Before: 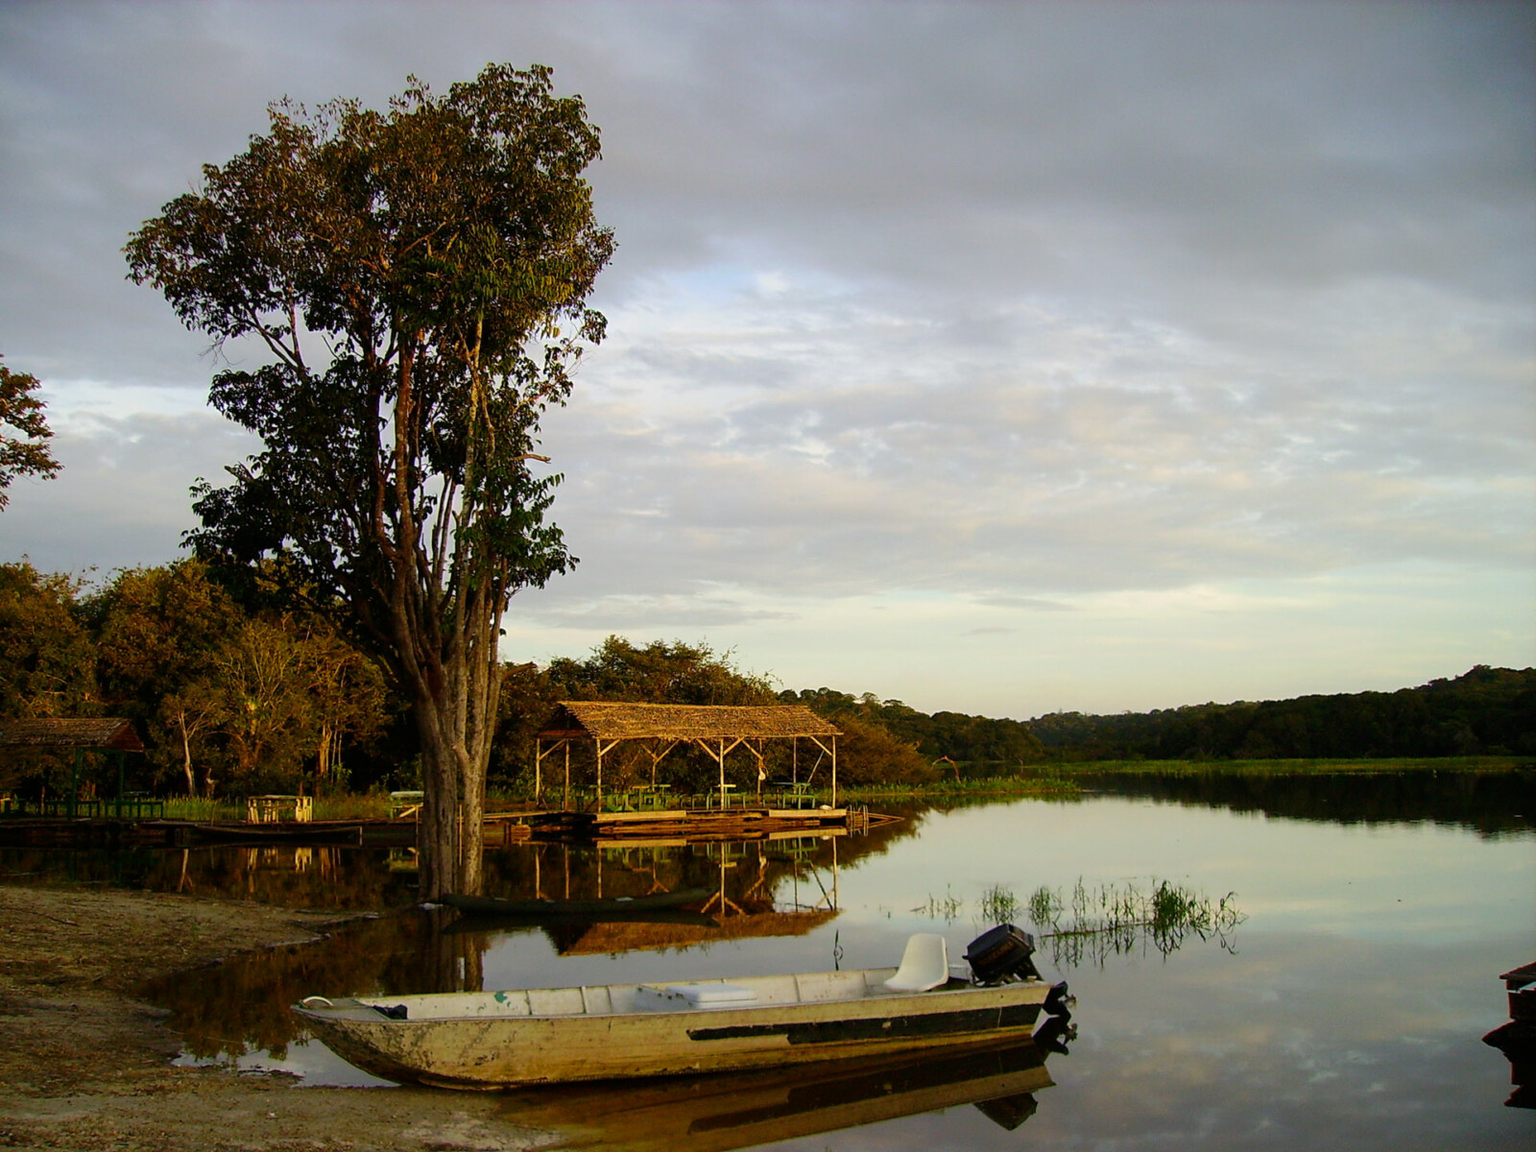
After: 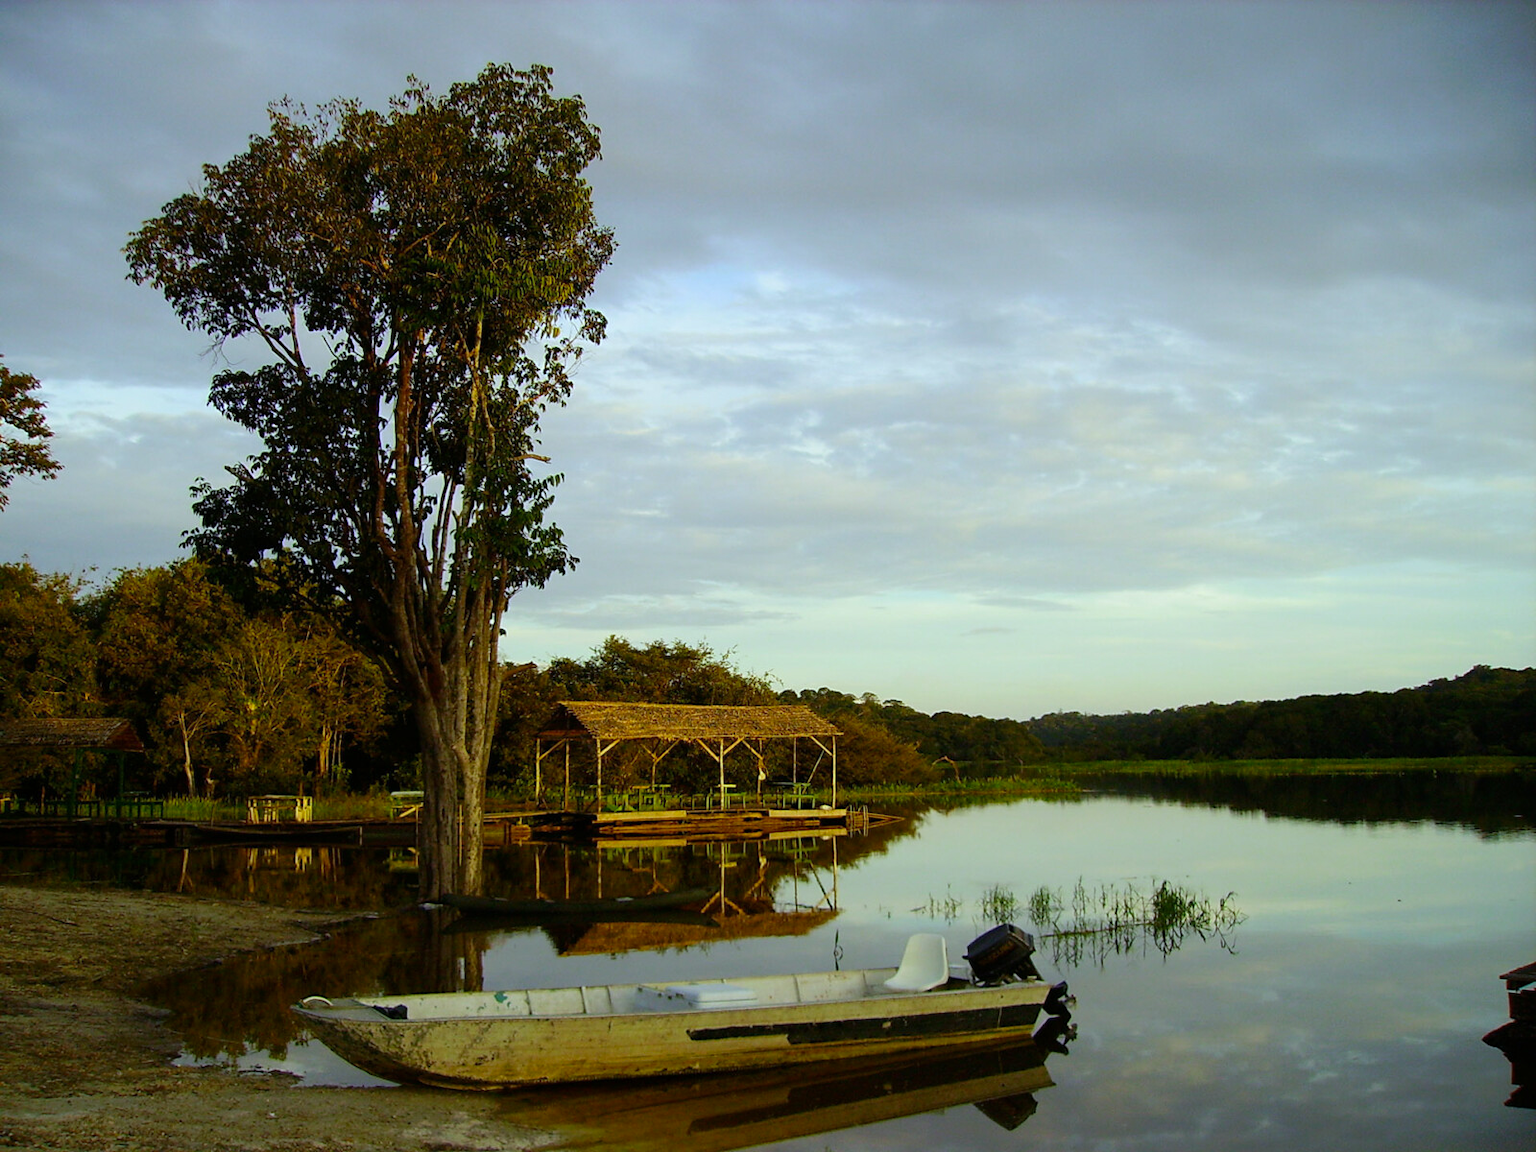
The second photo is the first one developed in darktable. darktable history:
color correction: highlights a* -5.94, highlights b* 11.19
white balance: red 0.926, green 1.003, blue 1.133
